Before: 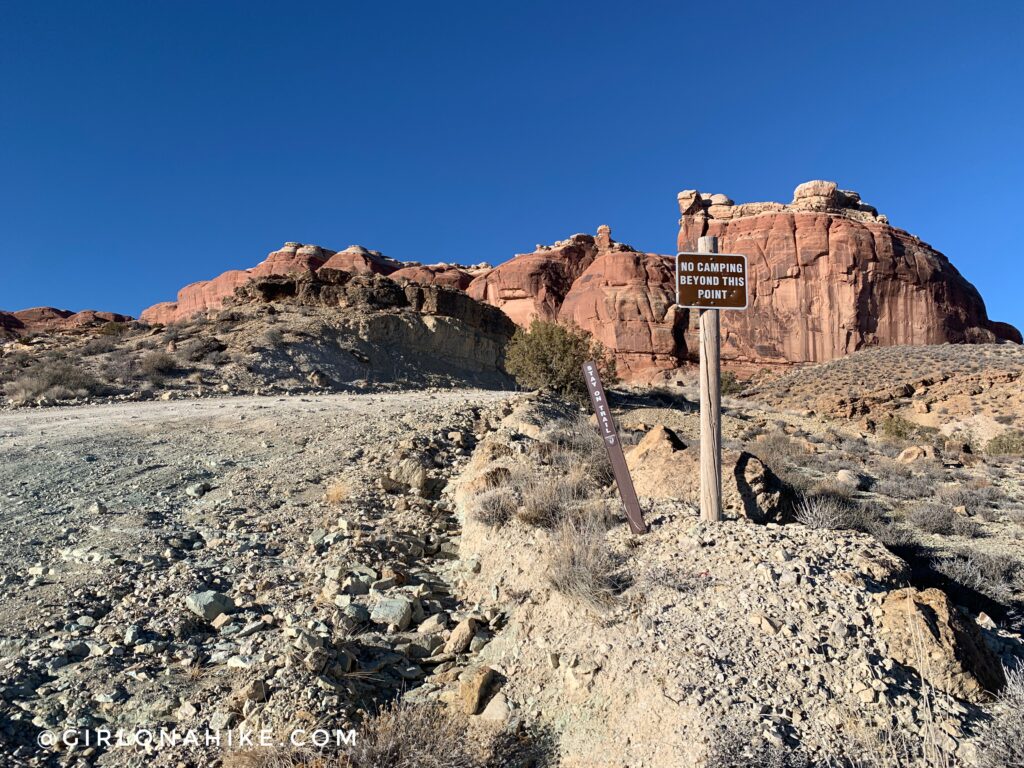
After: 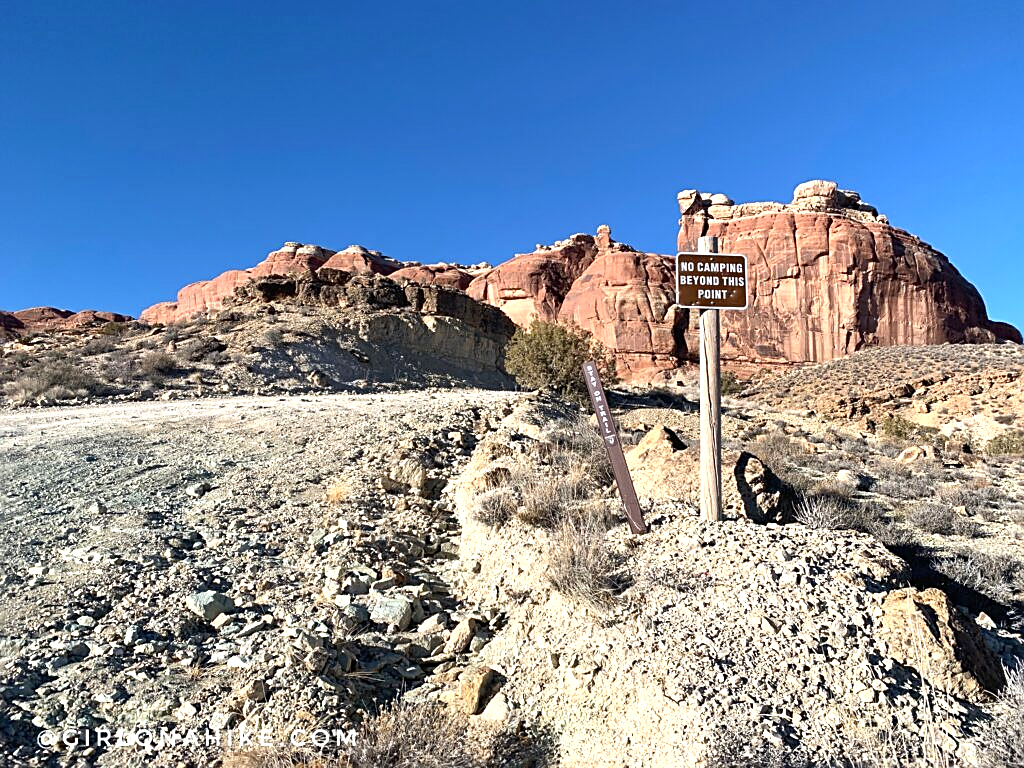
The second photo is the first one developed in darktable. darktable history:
shadows and highlights: highlights color adjustment 49.22%, low approximation 0.01, soften with gaussian
exposure: black level correction 0, exposure 0.693 EV, compensate highlight preservation false
sharpen: on, module defaults
